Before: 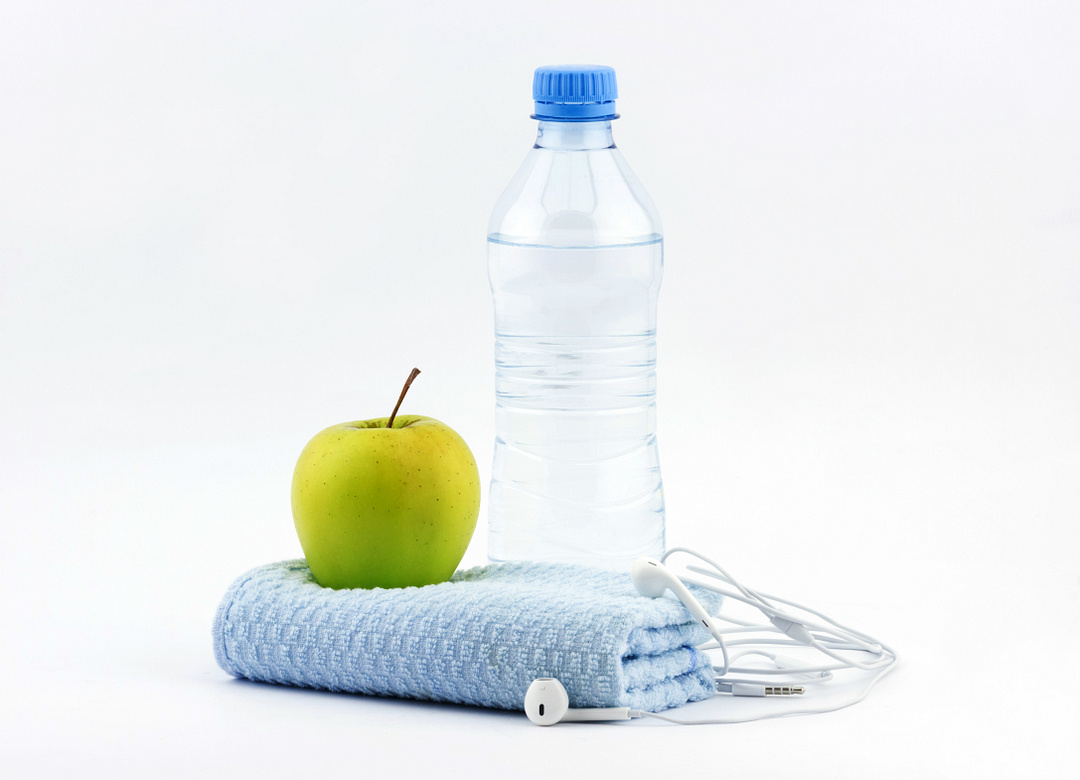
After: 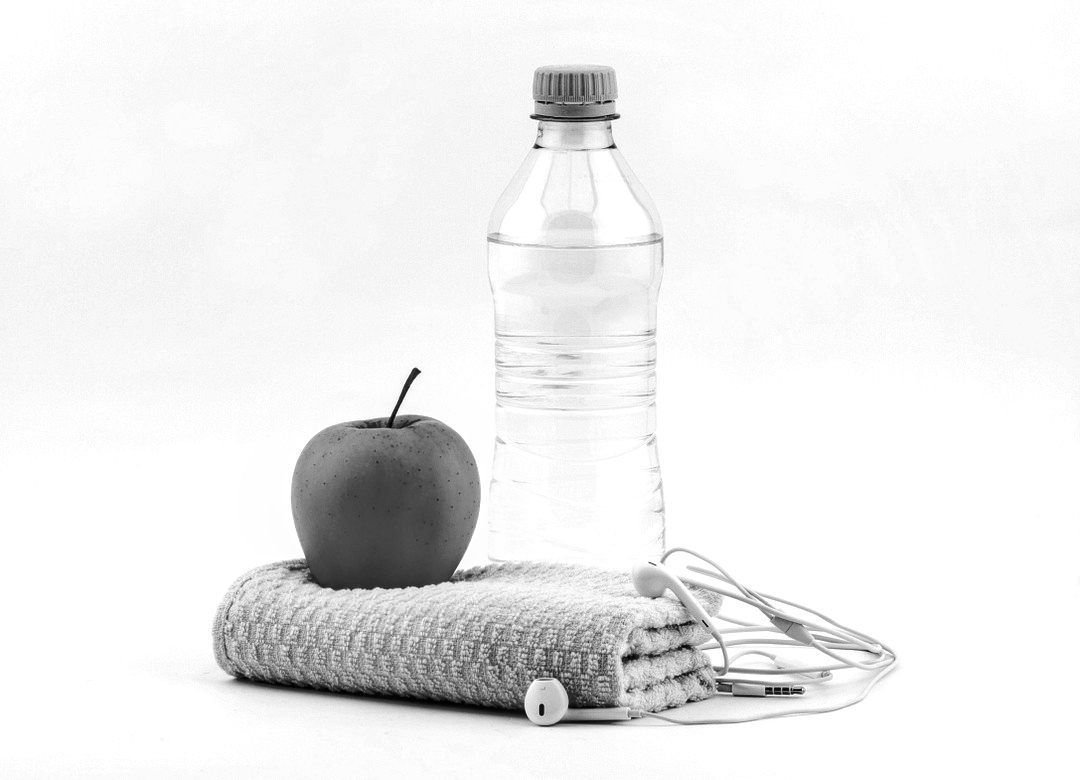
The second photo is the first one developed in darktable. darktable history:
local contrast: on, module defaults
color balance: on, module defaults
shadows and highlights: soften with gaussian
color calibration: output gray [0.246, 0.254, 0.501, 0], gray › normalize channels true, illuminant same as pipeline (D50), adaptation XYZ, x 0.346, y 0.359, gamut compression 0
filmic rgb: black relative exposure -8.2 EV, white relative exposure 2.2 EV, threshold 3 EV, hardness 7.11, latitude 75%, contrast 1.325, highlights saturation mix -2%, shadows ↔ highlights balance 30%, preserve chrominance no, color science v5 (2021), contrast in shadows safe, contrast in highlights safe, enable highlight reconstruction true
